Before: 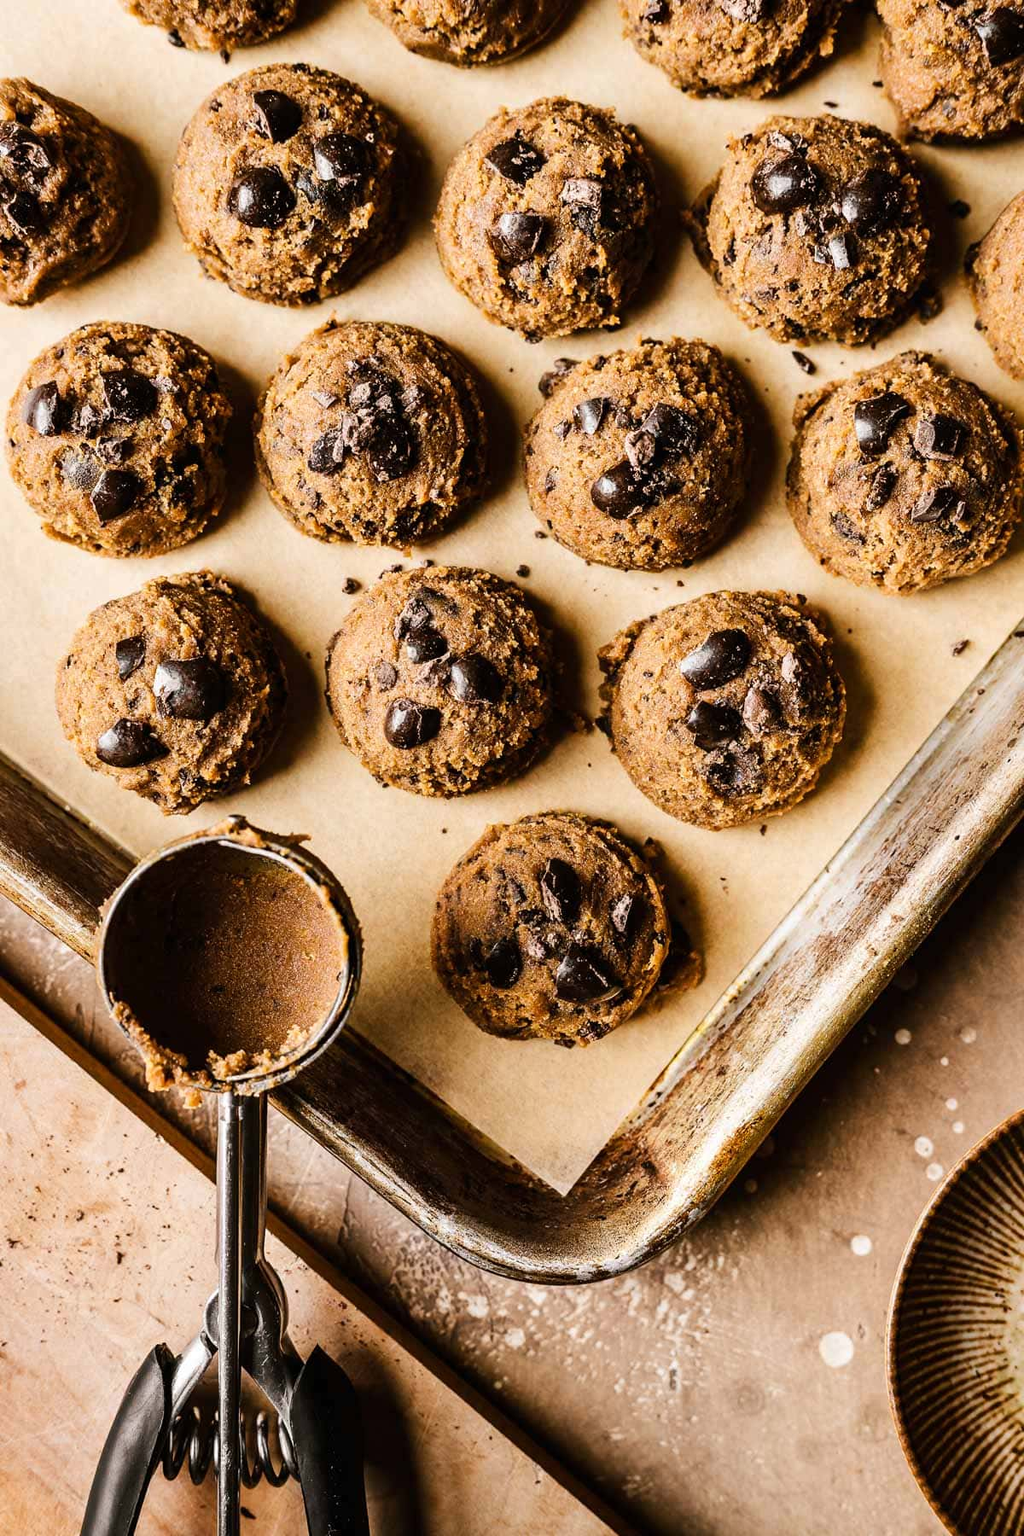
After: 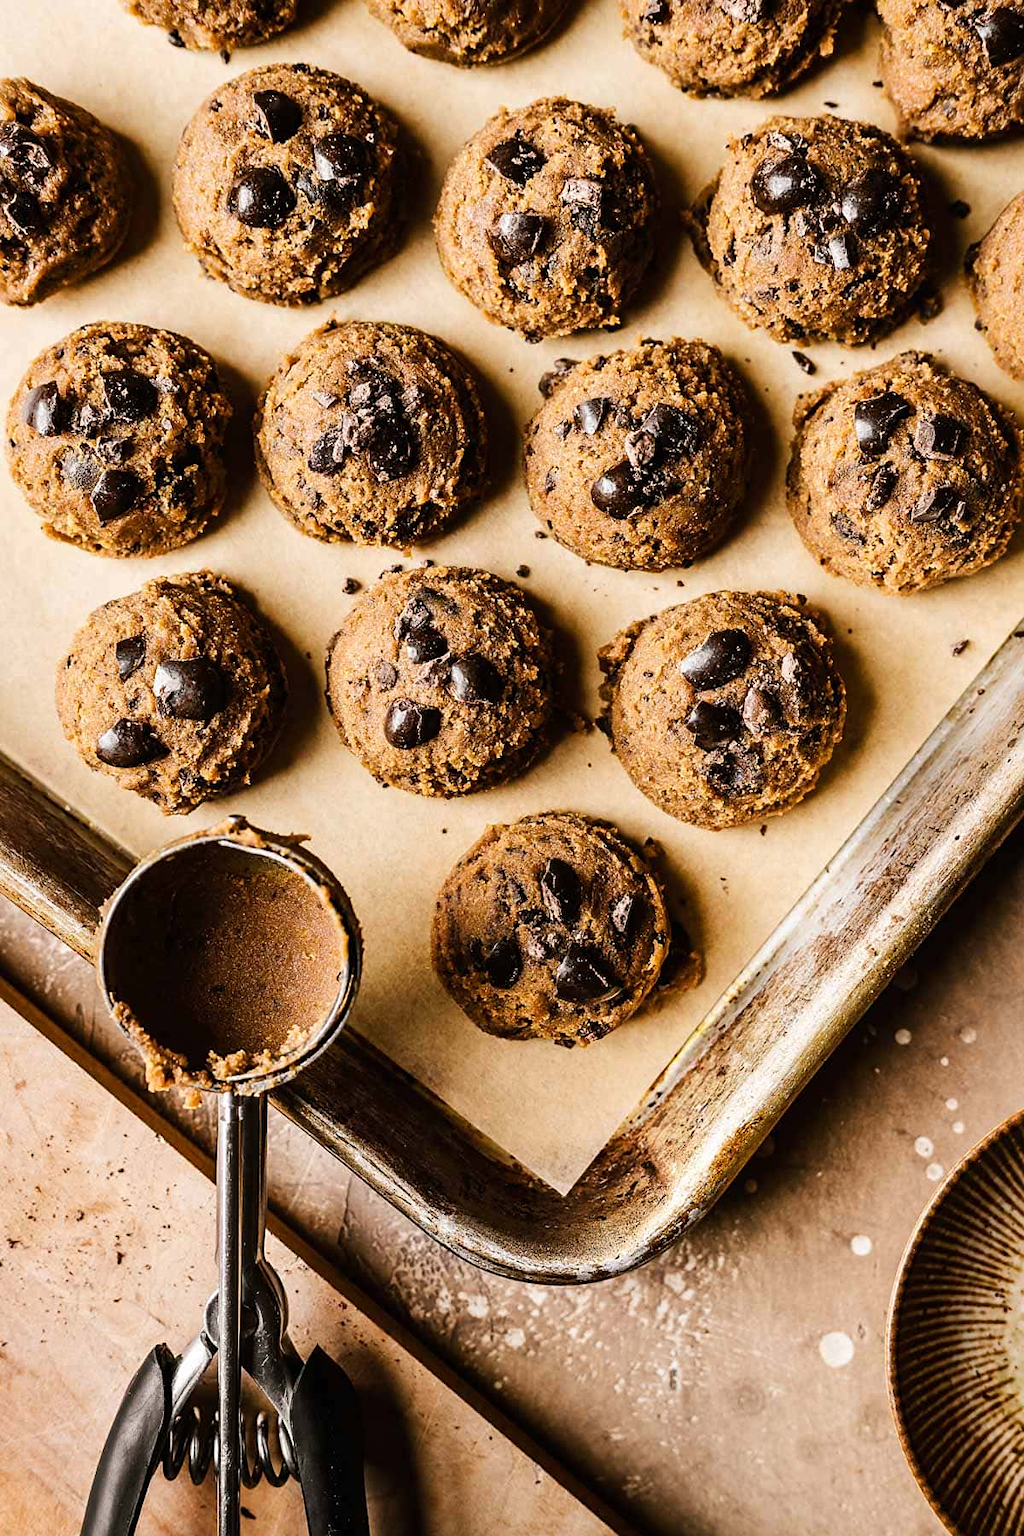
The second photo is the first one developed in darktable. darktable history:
sharpen: amount 0.205
